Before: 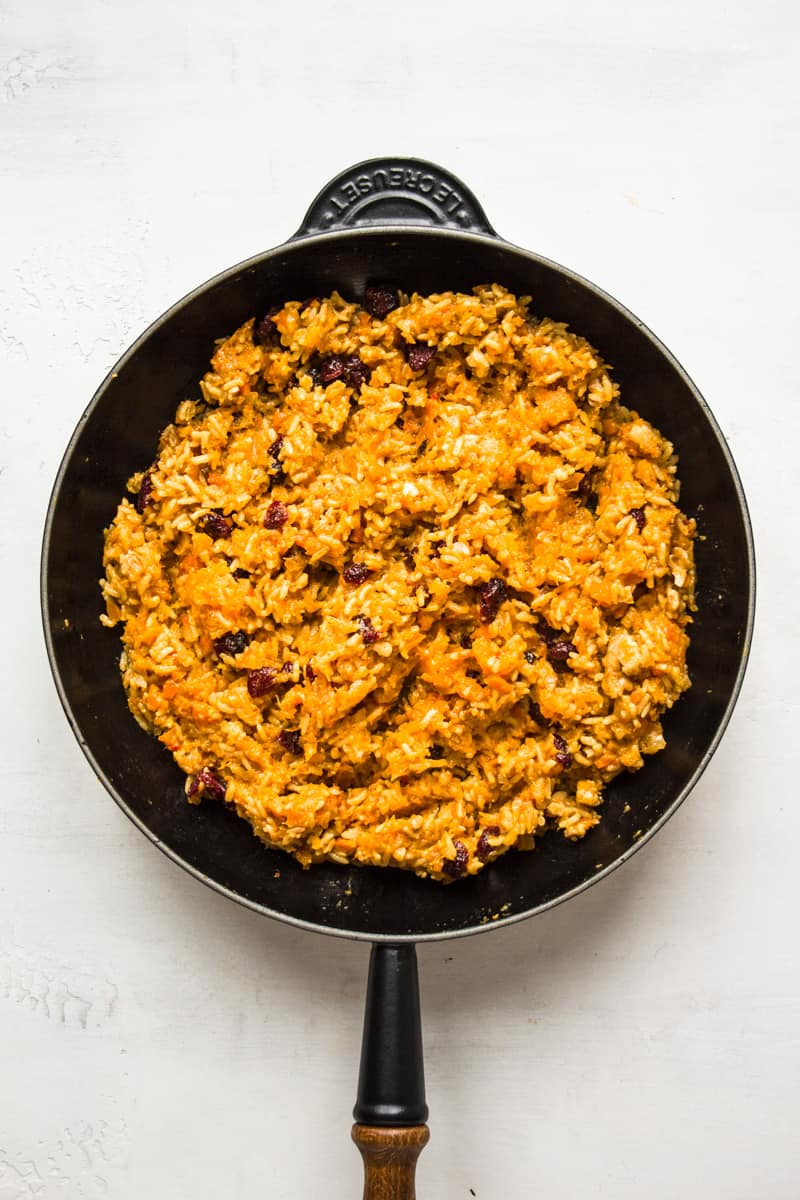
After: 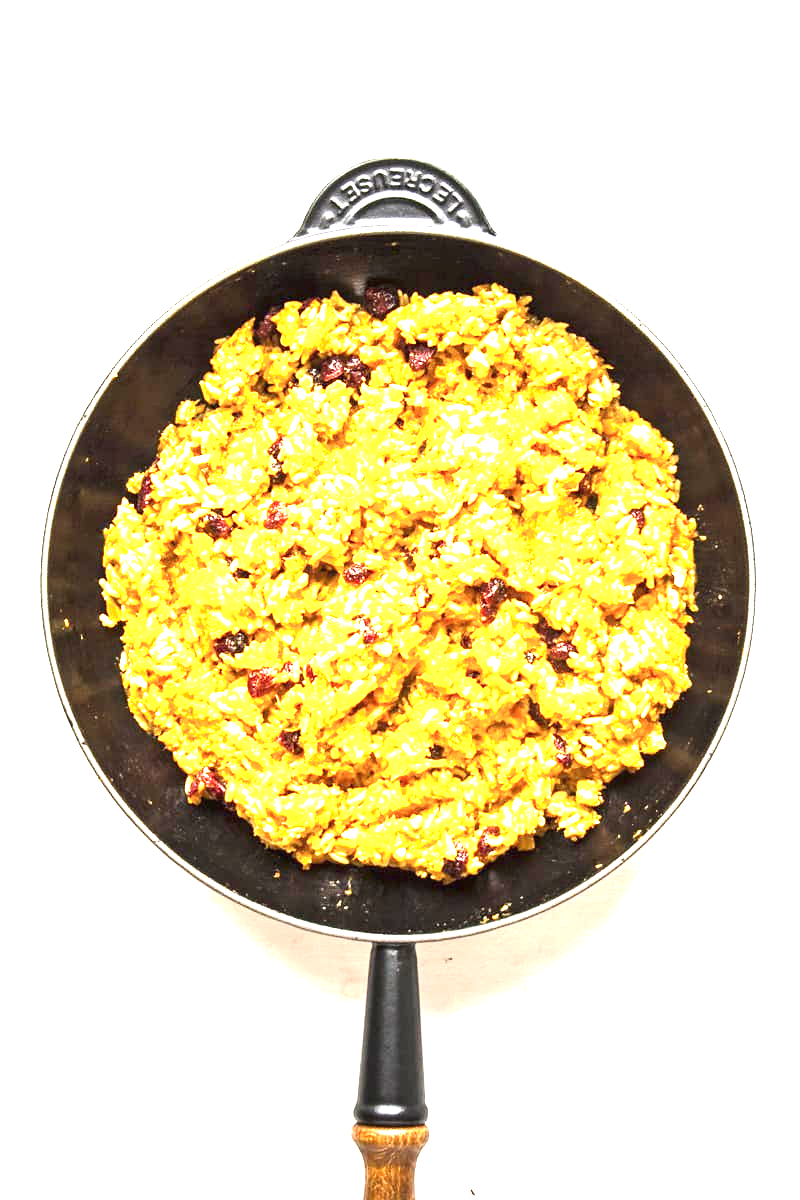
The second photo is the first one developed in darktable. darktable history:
shadows and highlights: shadows -12.5, white point adjustment 4, highlights 28.33
exposure: black level correction 0, exposure 2.327 EV, compensate exposure bias true, compensate highlight preservation false
